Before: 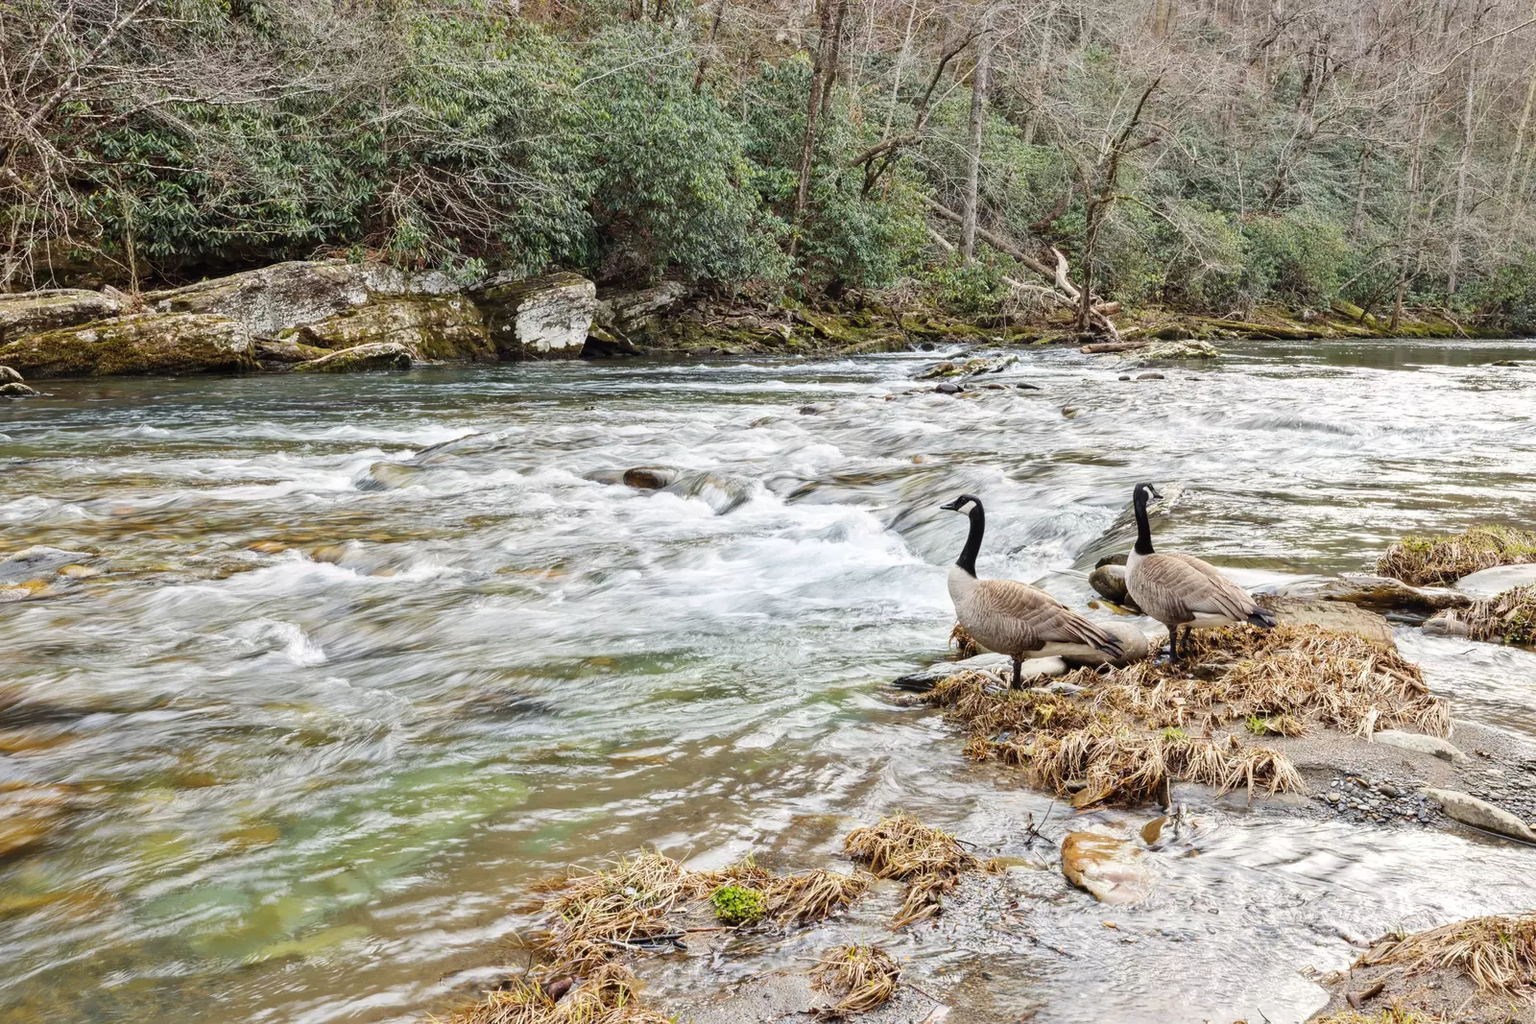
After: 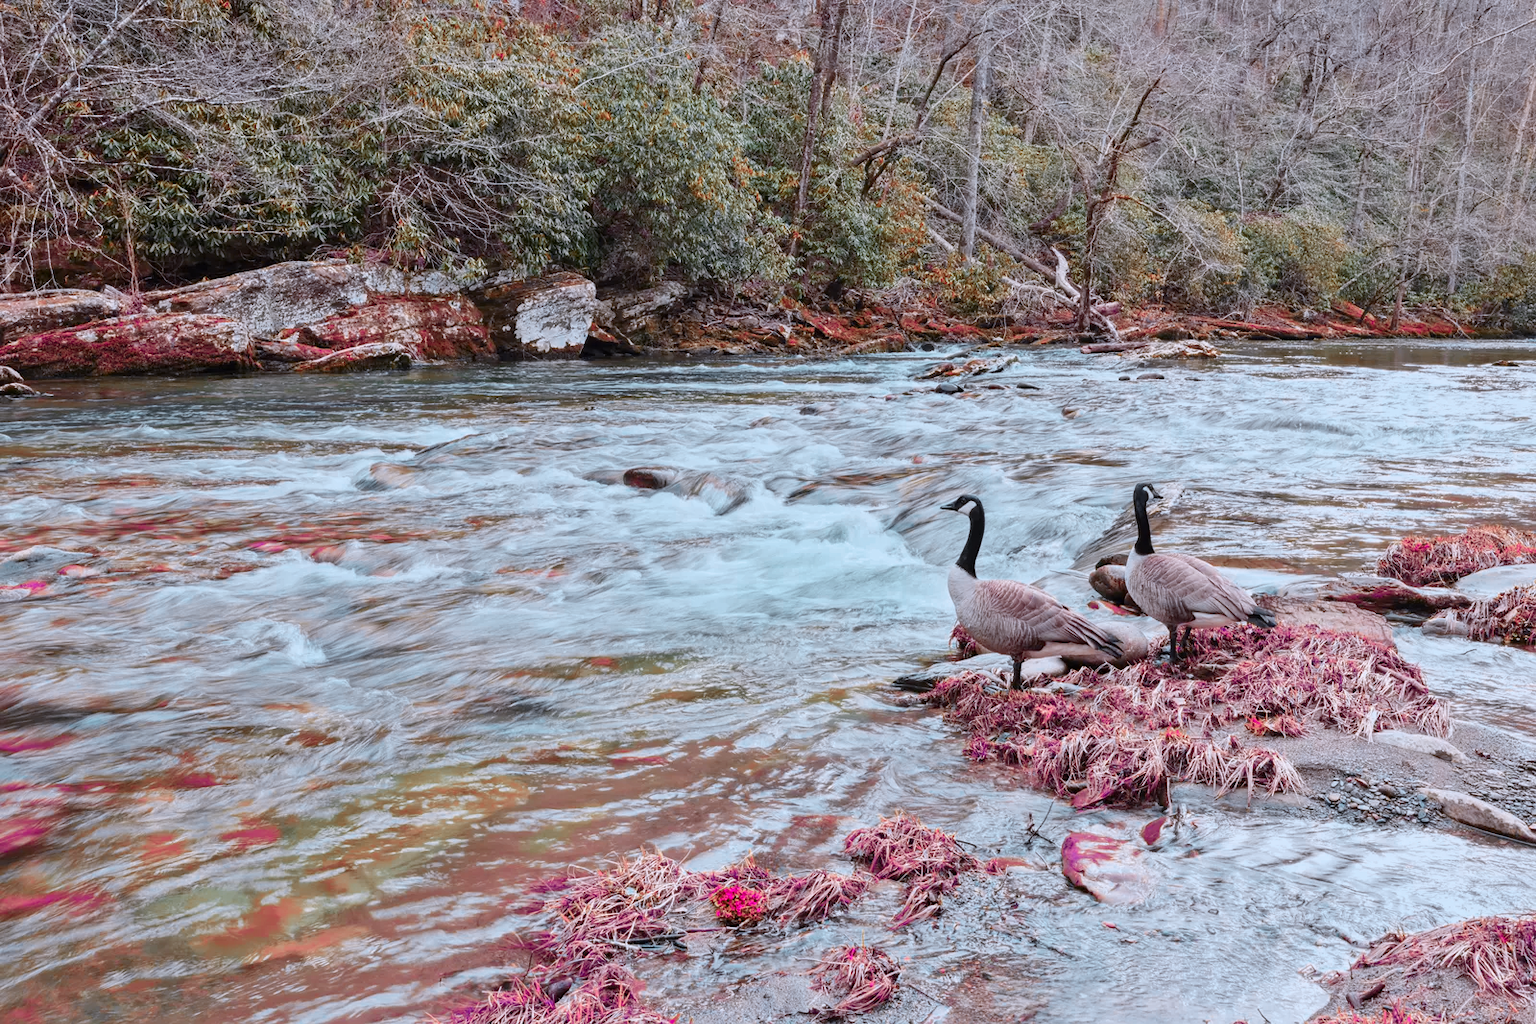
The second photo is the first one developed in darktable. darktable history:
white balance: red 1.042, blue 1.17
color zones: curves: ch0 [(0.826, 0.353)]; ch1 [(0.242, 0.647) (0.889, 0.342)]; ch2 [(0.246, 0.089) (0.969, 0.068)]
